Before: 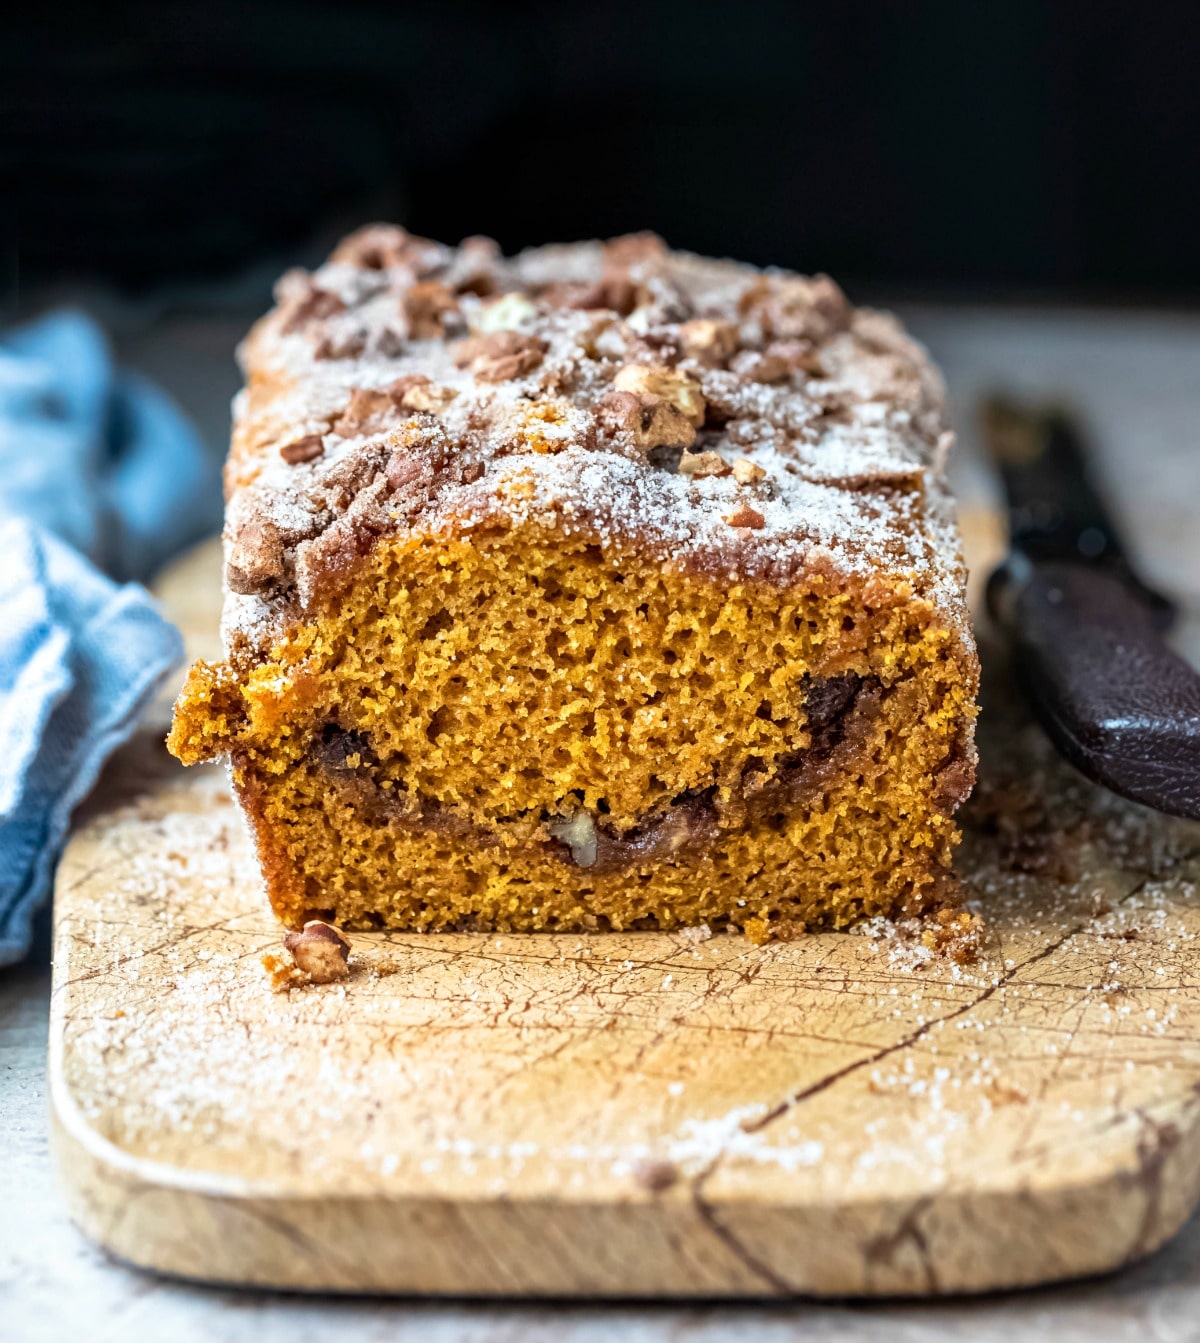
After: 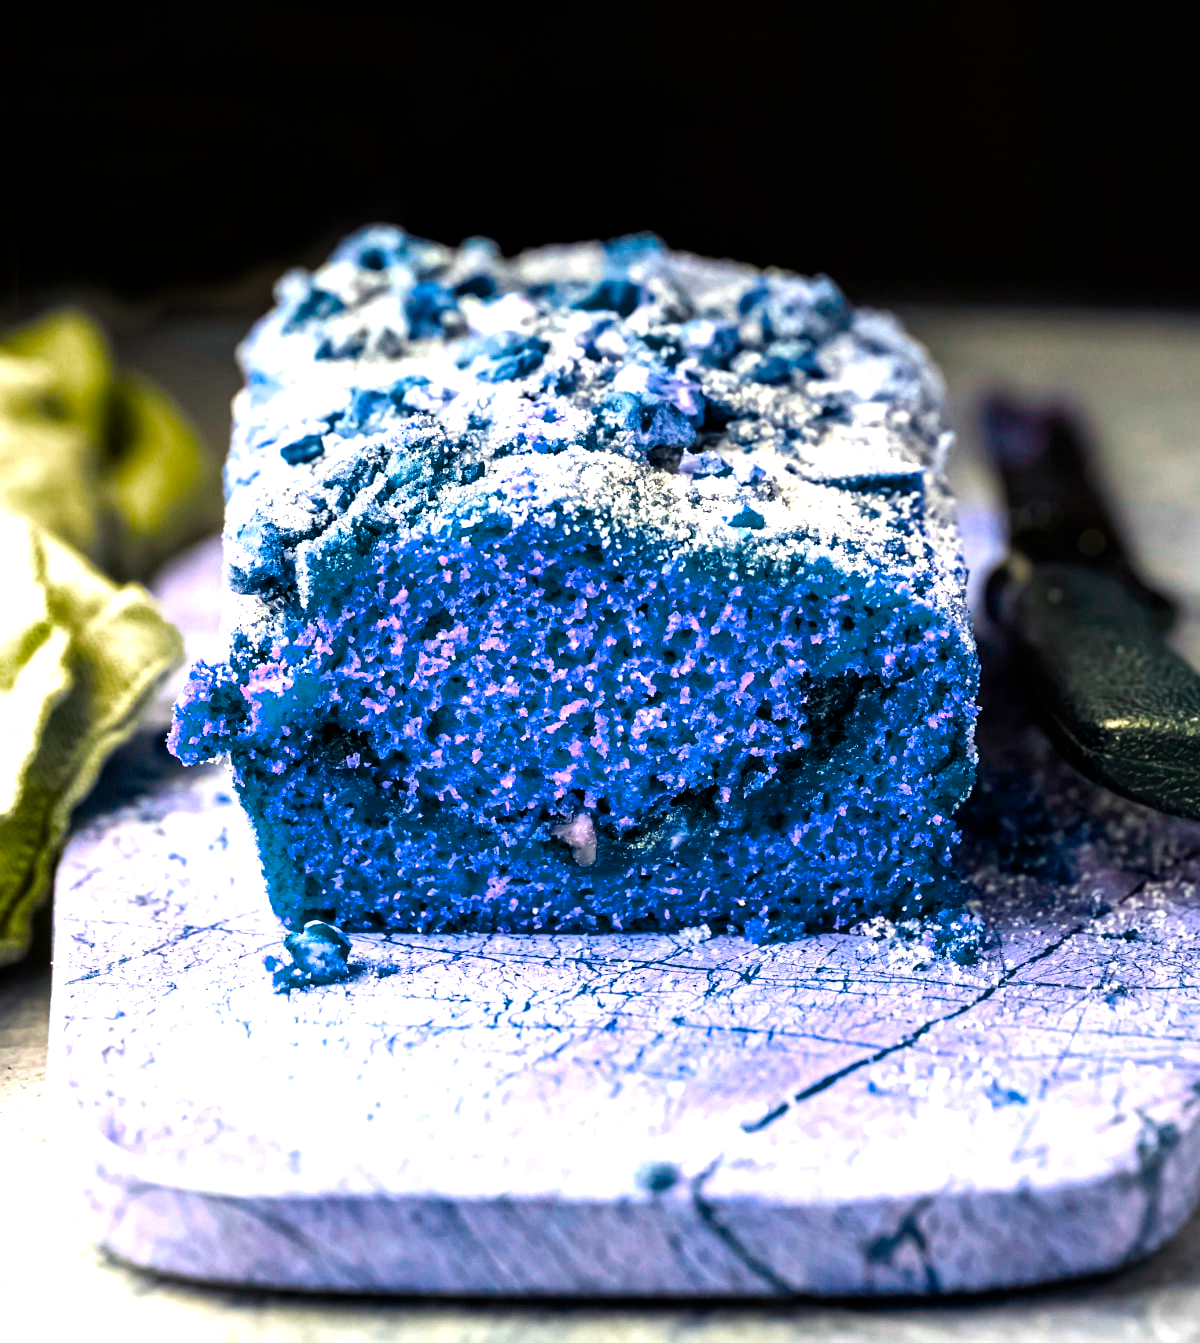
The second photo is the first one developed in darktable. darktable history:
color balance rgb: shadows lift › chroma 3.038%, shadows lift › hue 279.03°, linear chroma grading › global chroma 9.691%, perceptual saturation grading › global saturation 25.092%, hue shift -147.78°, contrast 34.737%, saturation formula JzAzBz (2021)
